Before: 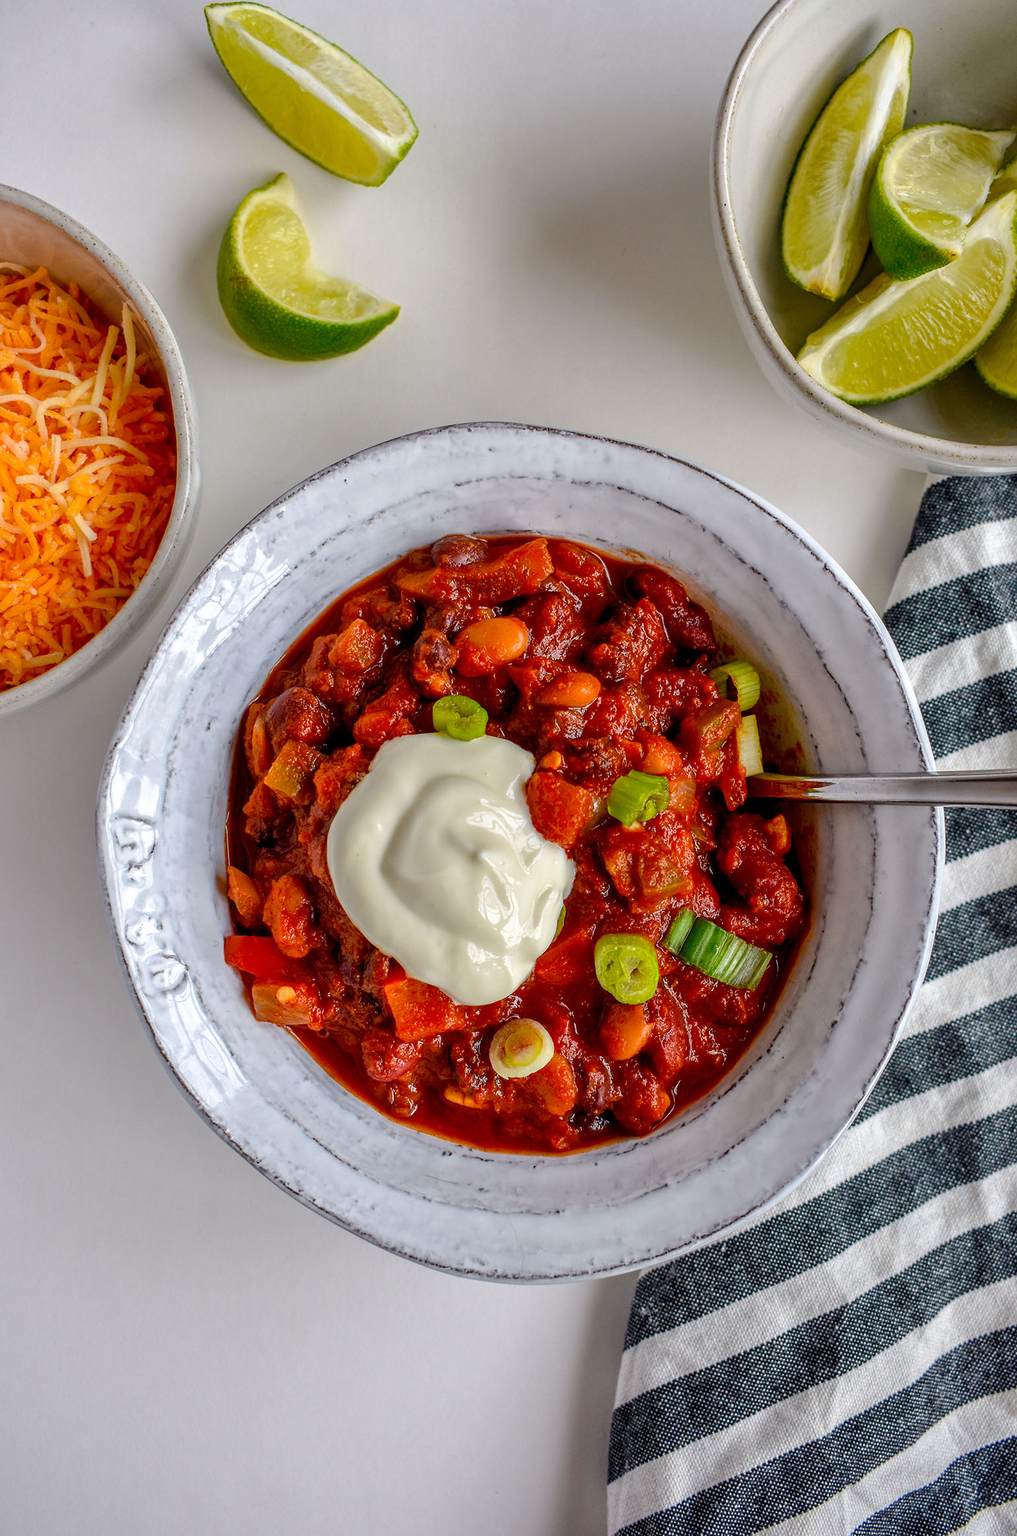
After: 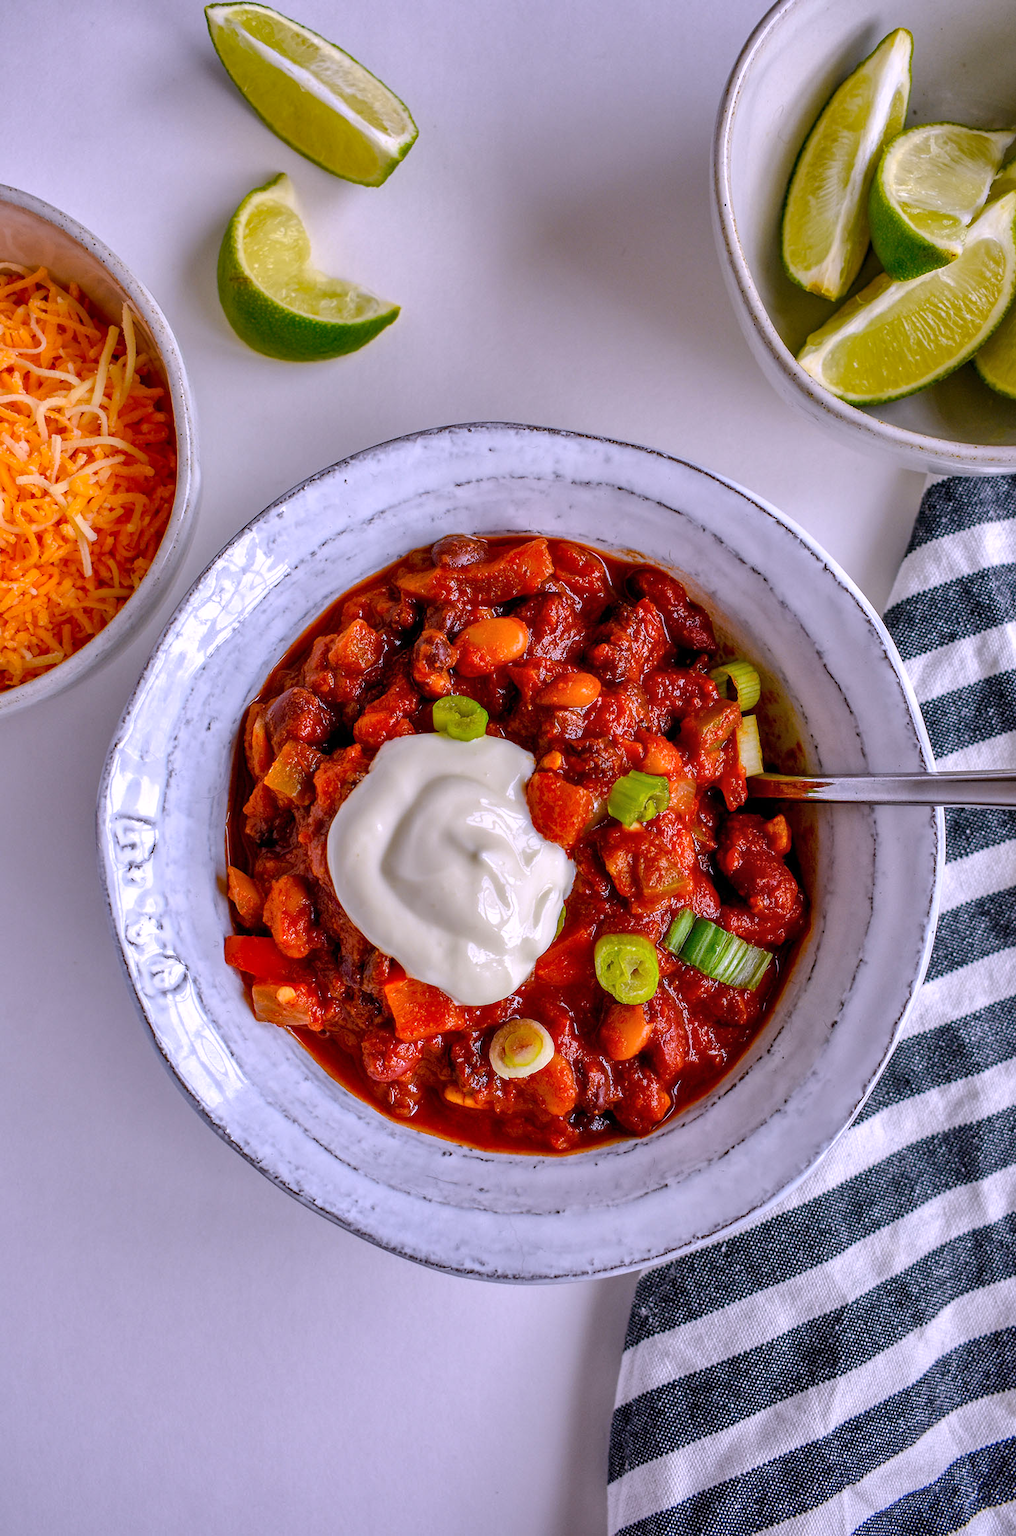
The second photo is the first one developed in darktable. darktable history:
shadows and highlights: soften with gaussian
white balance: red 1.042, blue 1.17
